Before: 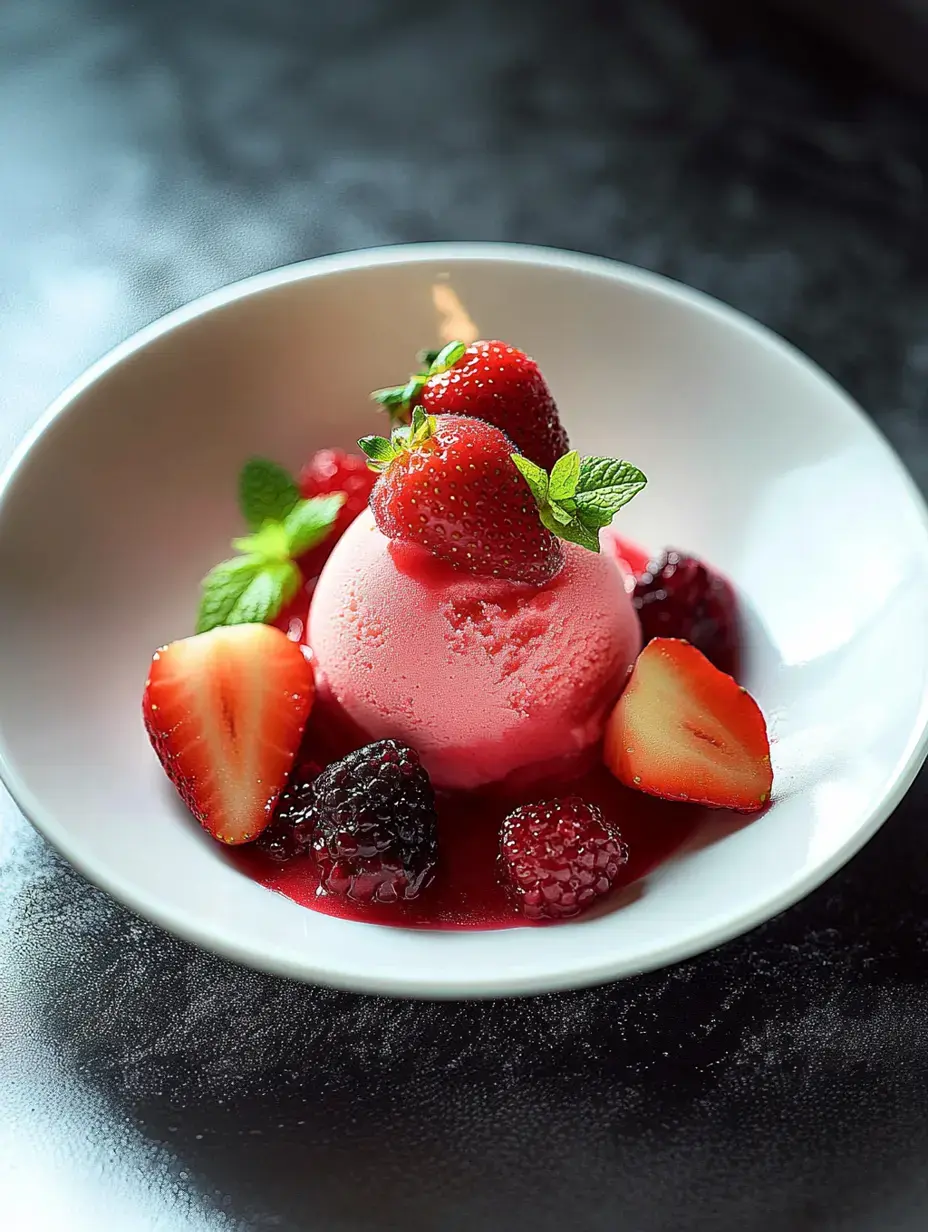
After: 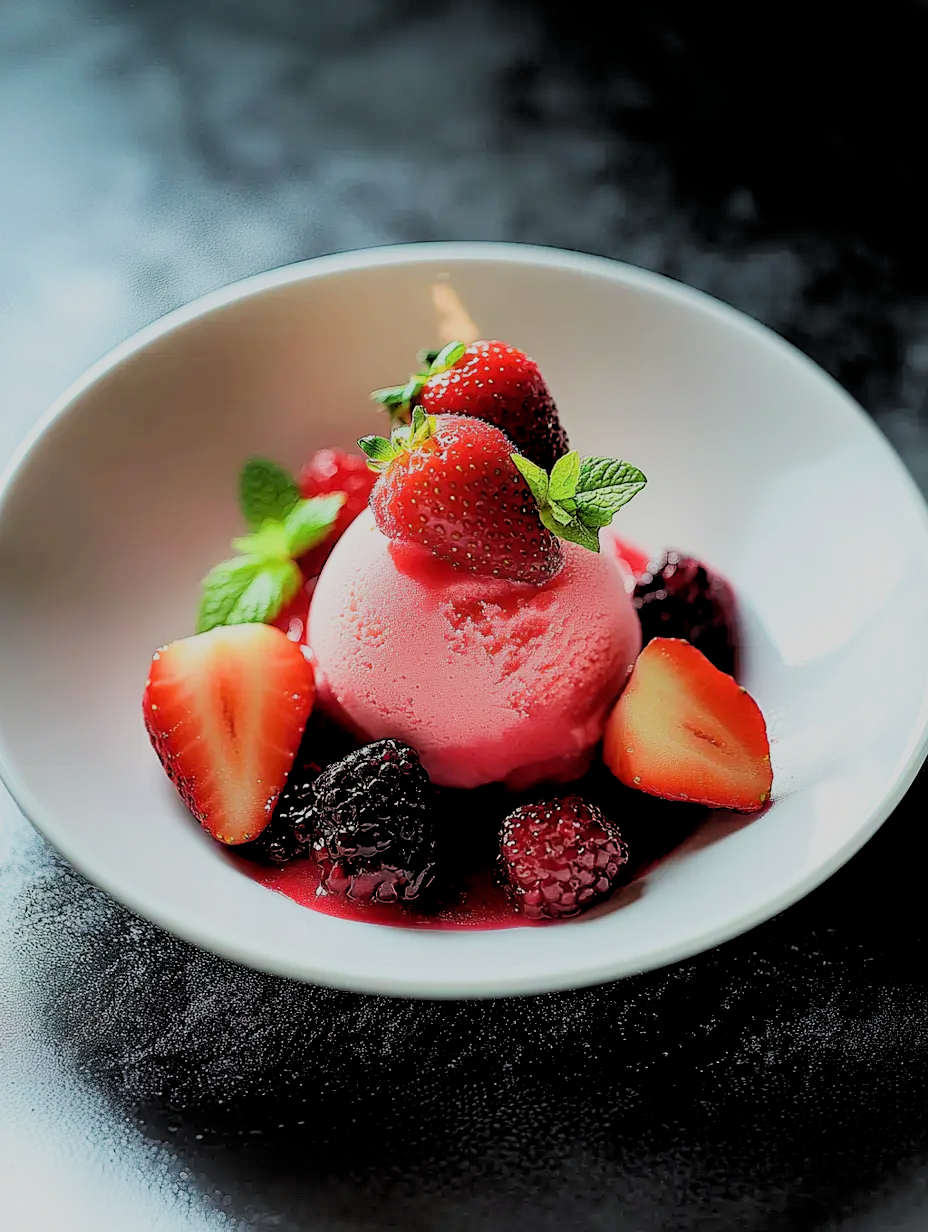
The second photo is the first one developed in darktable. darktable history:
rgb levels: preserve colors sum RGB, levels [[0.038, 0.433, 0.934], [0, 0.5, 1], [0, 0.5, 1]]
filmic rgb: black relative exposure -5 EV, hardness 2.88, contrast 1.2, highlights saturation mix -30%
